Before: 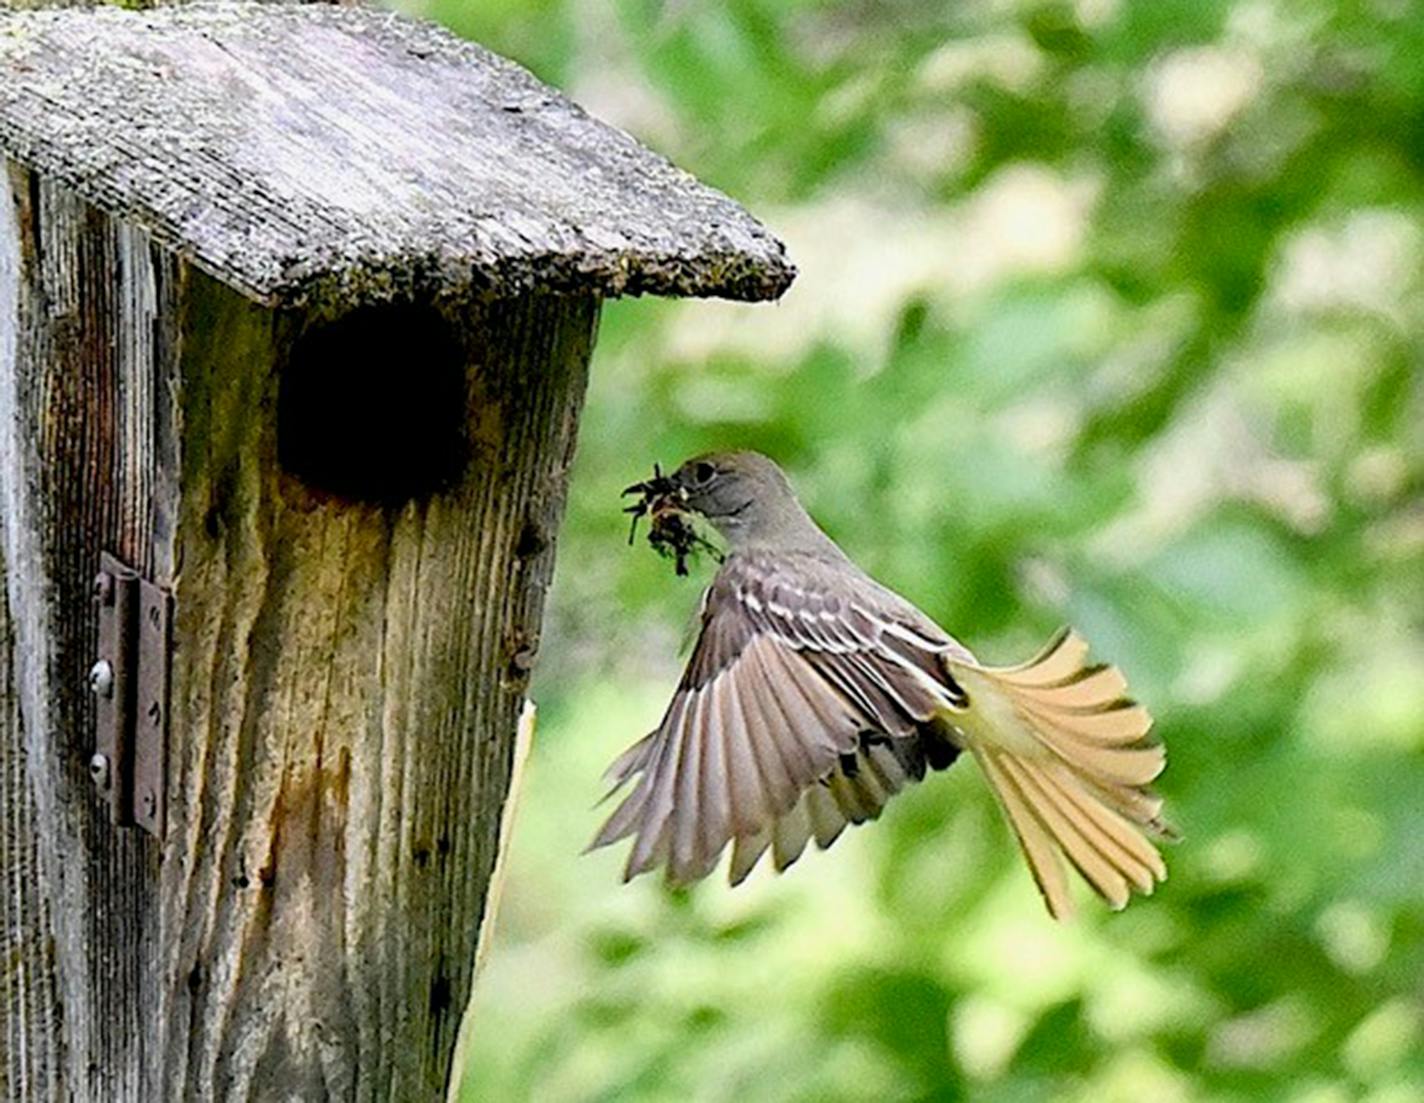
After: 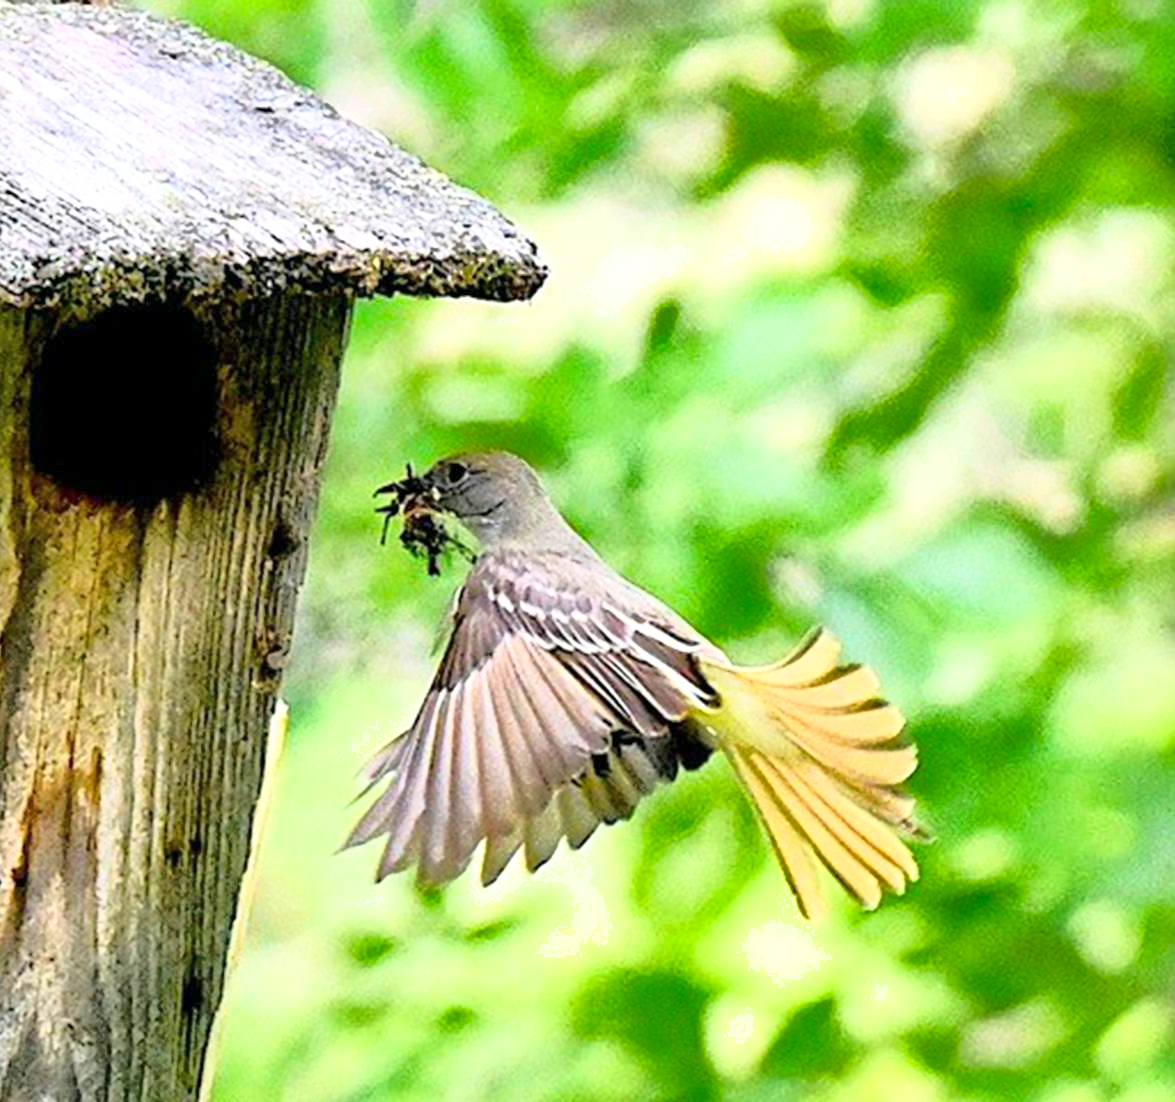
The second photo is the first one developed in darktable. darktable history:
shadows and highlights: on, module defaults
exposure: exposure 0.195 EV, compensate highlight preservation false
crop: left 17.439%, bottom 0.022%
base curve: curves: ch0 [(0, 0) (0.032, 0.037) (0.105, 0.228) (0.435, 0.76) (0.856, 0.983) (1, 1)]
